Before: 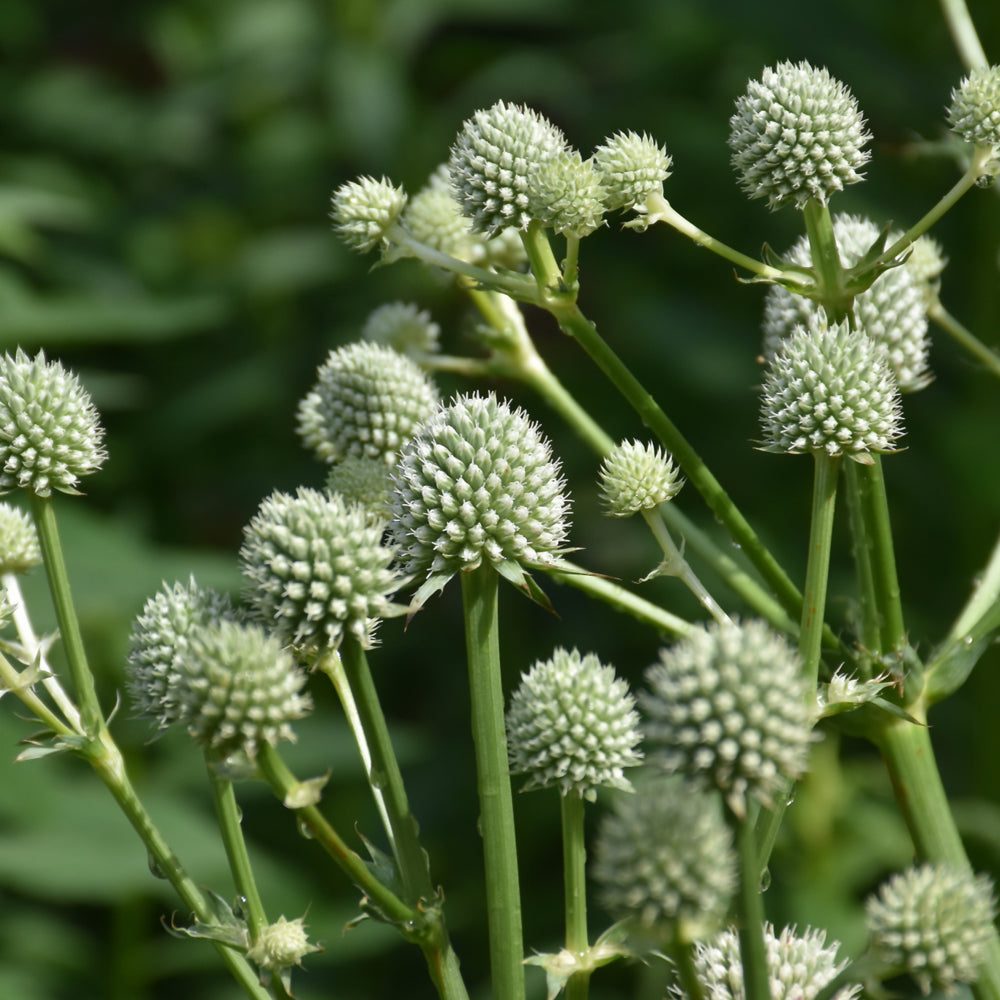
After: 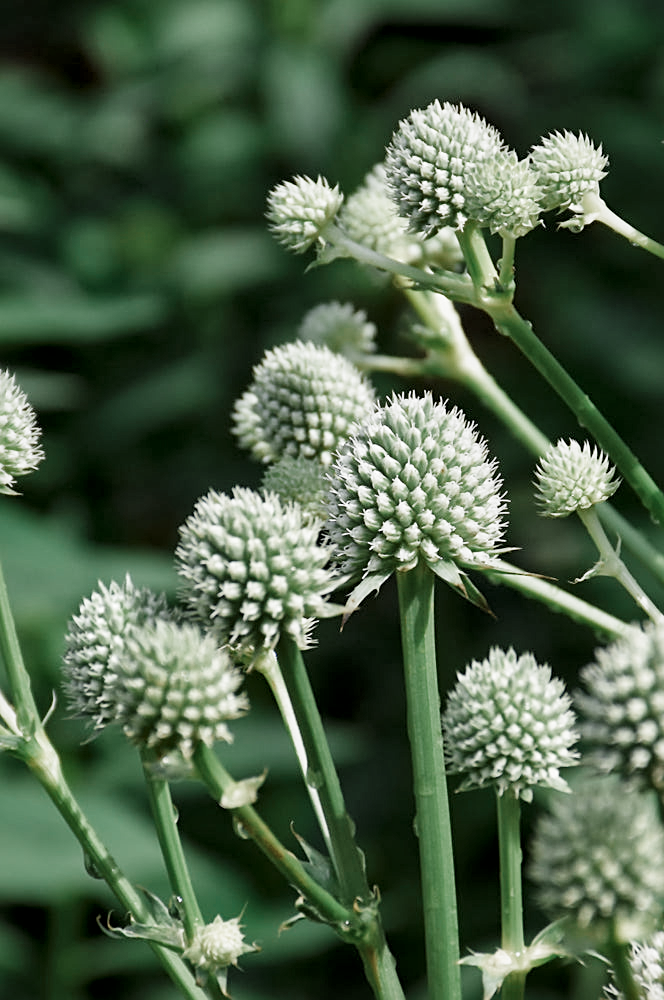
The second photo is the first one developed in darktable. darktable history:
color zones: curves: ch0 [(0, 0.5) (0.125, 0.4) (0.25, 0.5) (0.375, 0.4) (0.5, 0.4) (0.625, 0.35) (0.75, 0.35) (0.875, 0.5)]; ch1 [(0, 0.35) (0.125, 0.45) (0.25, 0.35) (0.375, 0.35) (0.5, 0.35) (0.625, 0.35) (0.75, 0.45) (0.875, 0.35)]; ch2 [(0, 0.6) (0.125, 0.5) (0.25, 0.5) (0.375, 0.6) (0.5, 0.6) (0.625, 0.5) (0.75, 0.5) (0.875, 0.5)]
sharpen: on, module defaults
crop and rotate: left 6.472%, right 27.096%
filmic rgb: black relative exposure -7.65 EV, white relative exposure 4.56 EV, threshold 3 EV, hardness 3.61, add noise in highlights 0, color science v3 (2019), use custom middle-gray values true, contrast in highlights soft, enable highlight reconstruction true
contrast brightness saturation: brightness -0.091
exposure: exposure 1 EV, compensate highlight preservation false
local contrast: mode bilateral grid, contrast 21, coarseness 21, detail 150%, midtone range 0.2
